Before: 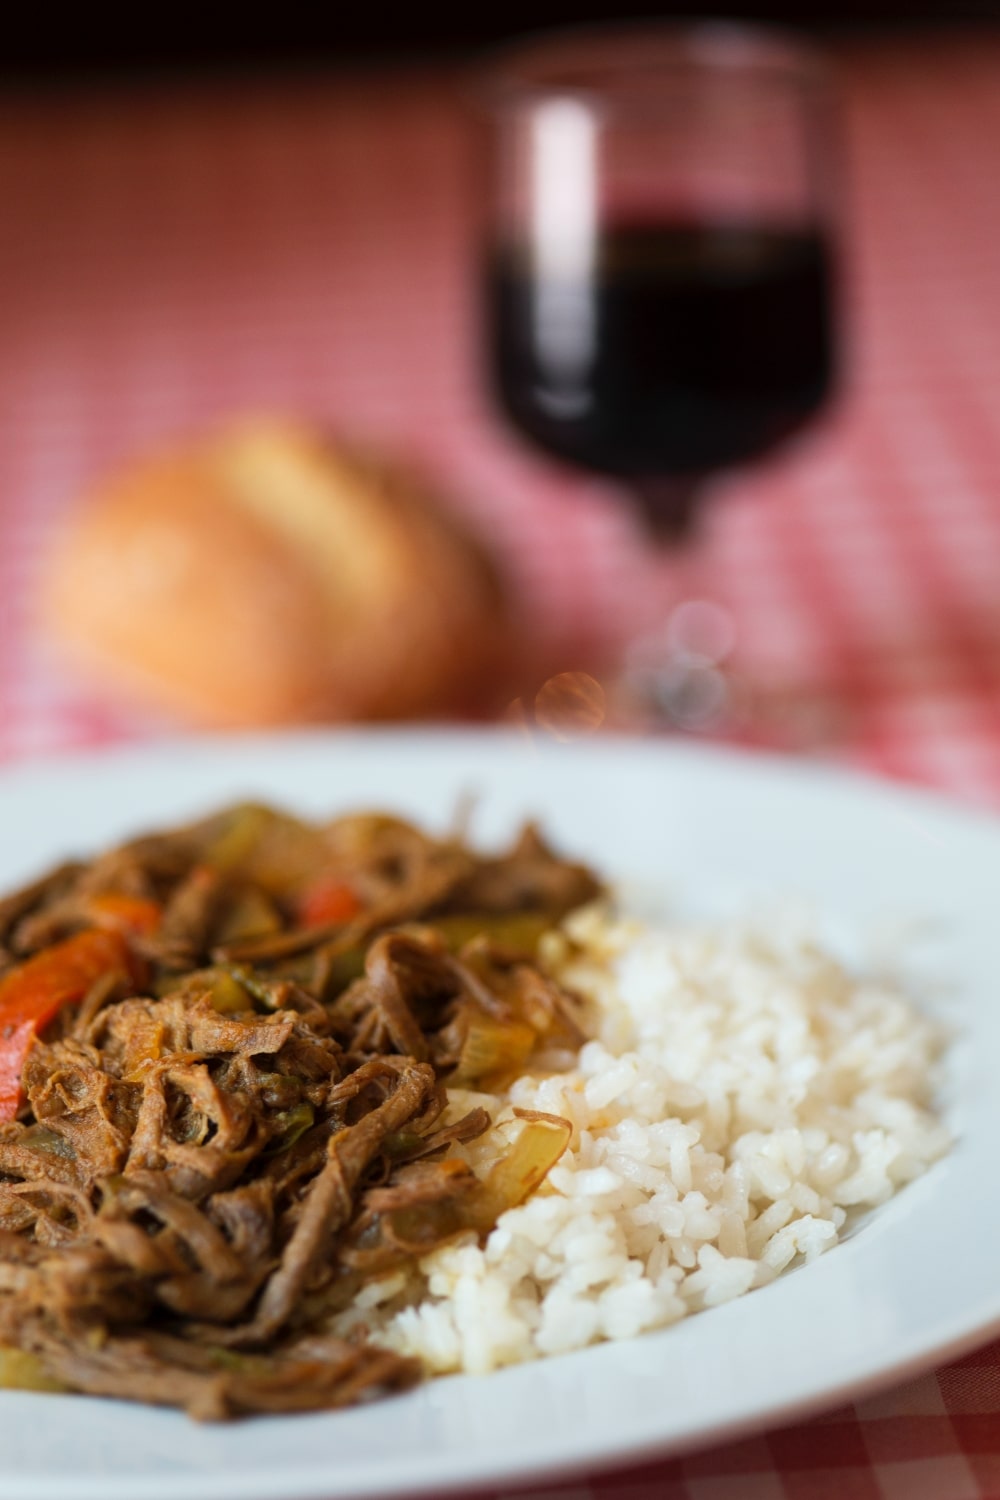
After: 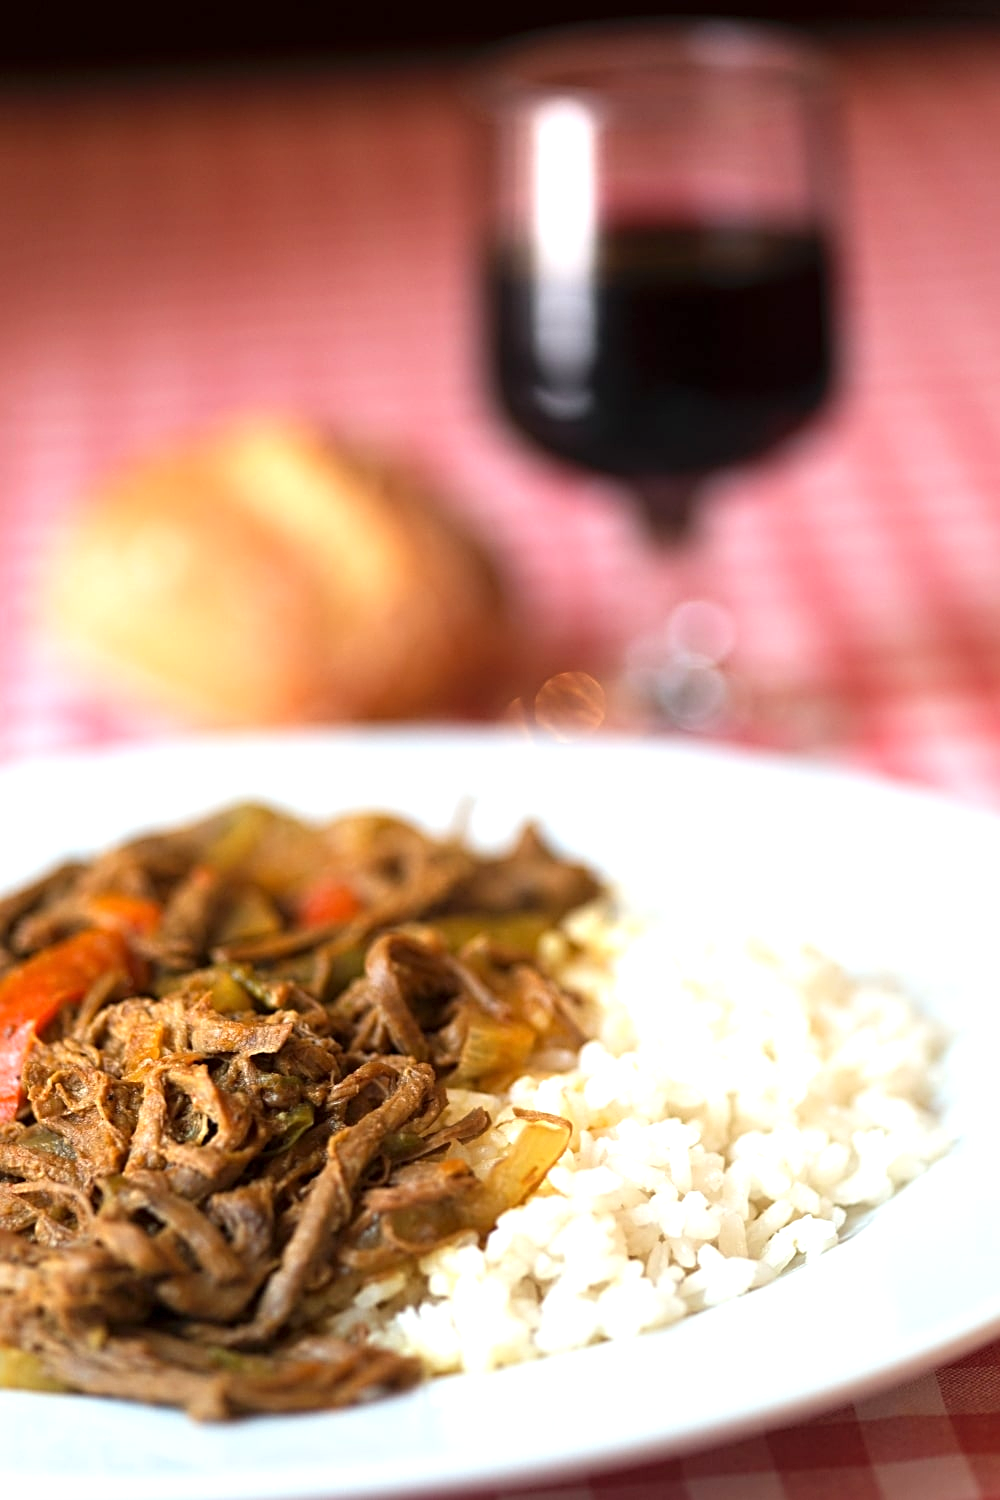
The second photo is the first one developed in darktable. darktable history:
sharpen: radius 3.119
exposure: exposure 0.785 EV, compensate highlight preservation false
